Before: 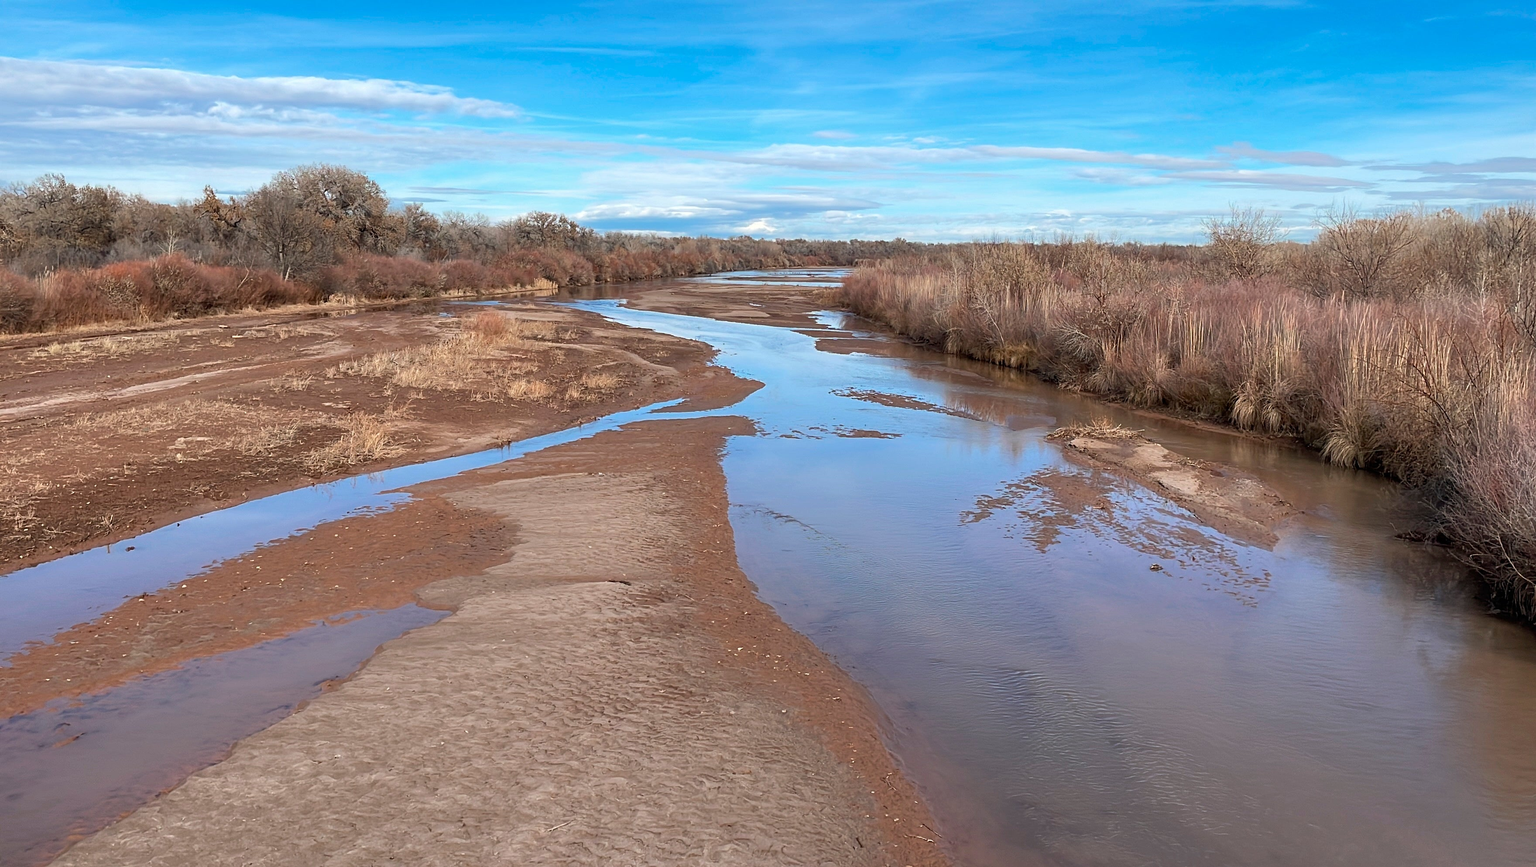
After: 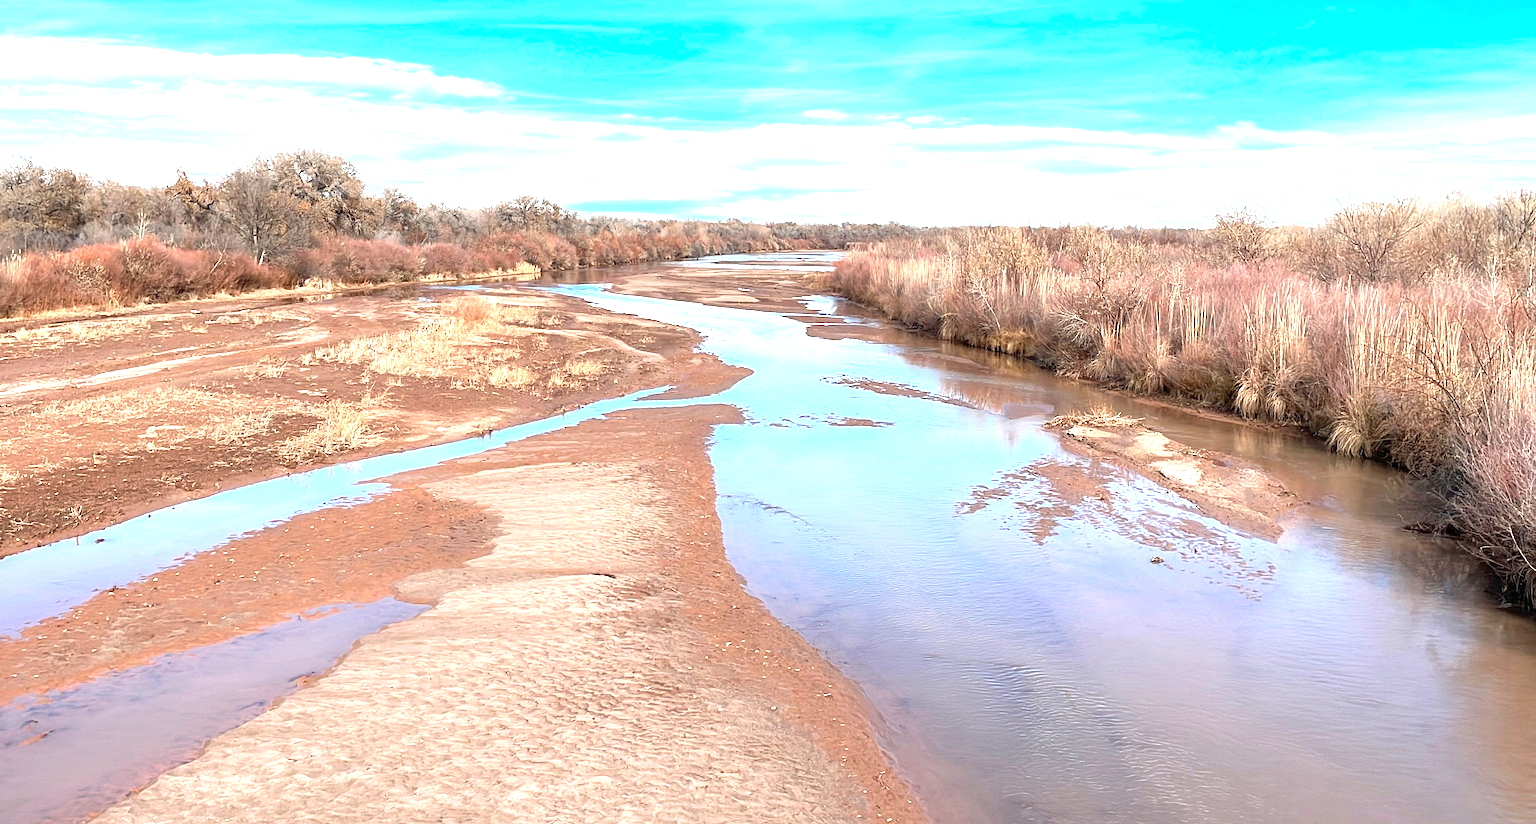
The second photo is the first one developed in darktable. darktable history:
crop: left 2.209%, top 2.799%, right 0.72%, bottom 4.894%
exposure: black level correction 0, exposure 1.521 EV, compensate highlight preservation false
